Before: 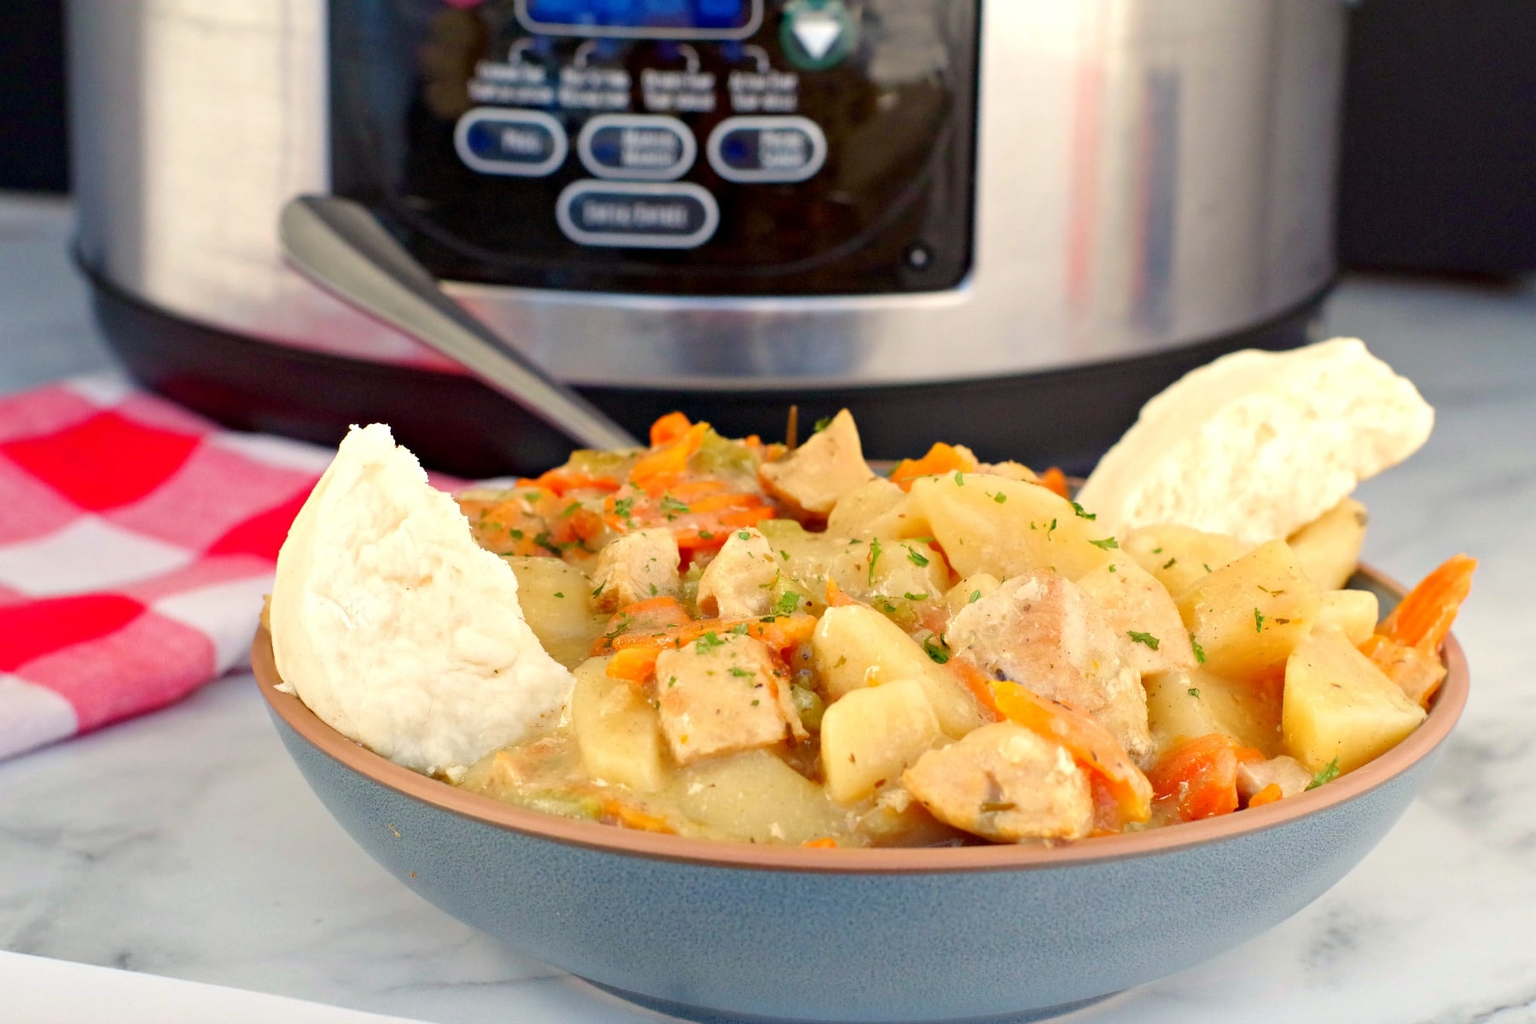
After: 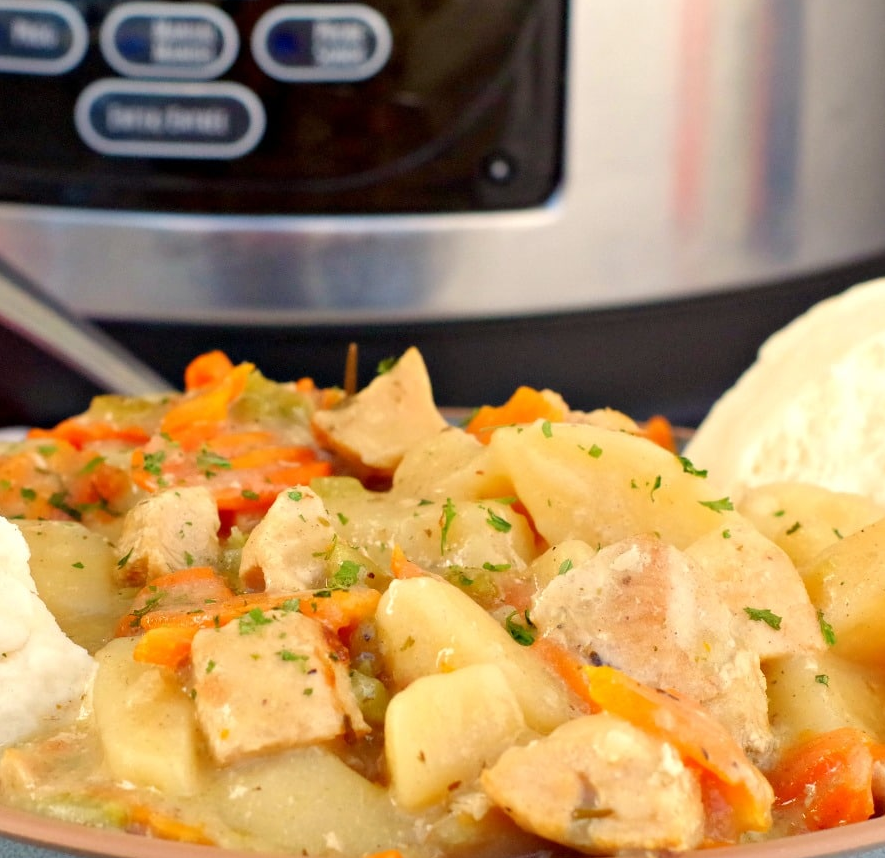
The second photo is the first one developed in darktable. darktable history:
crop: left 32.074%, top 11.003%, right 18.739%, bottom 17.478%
